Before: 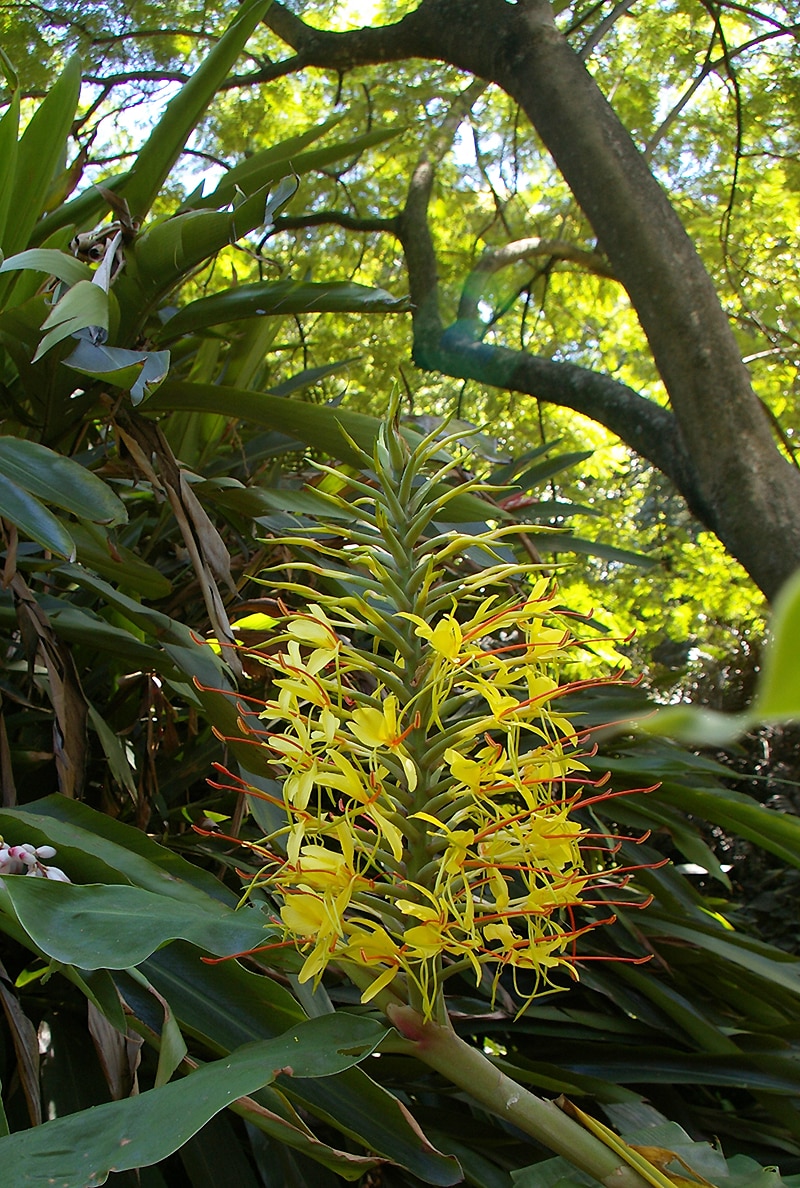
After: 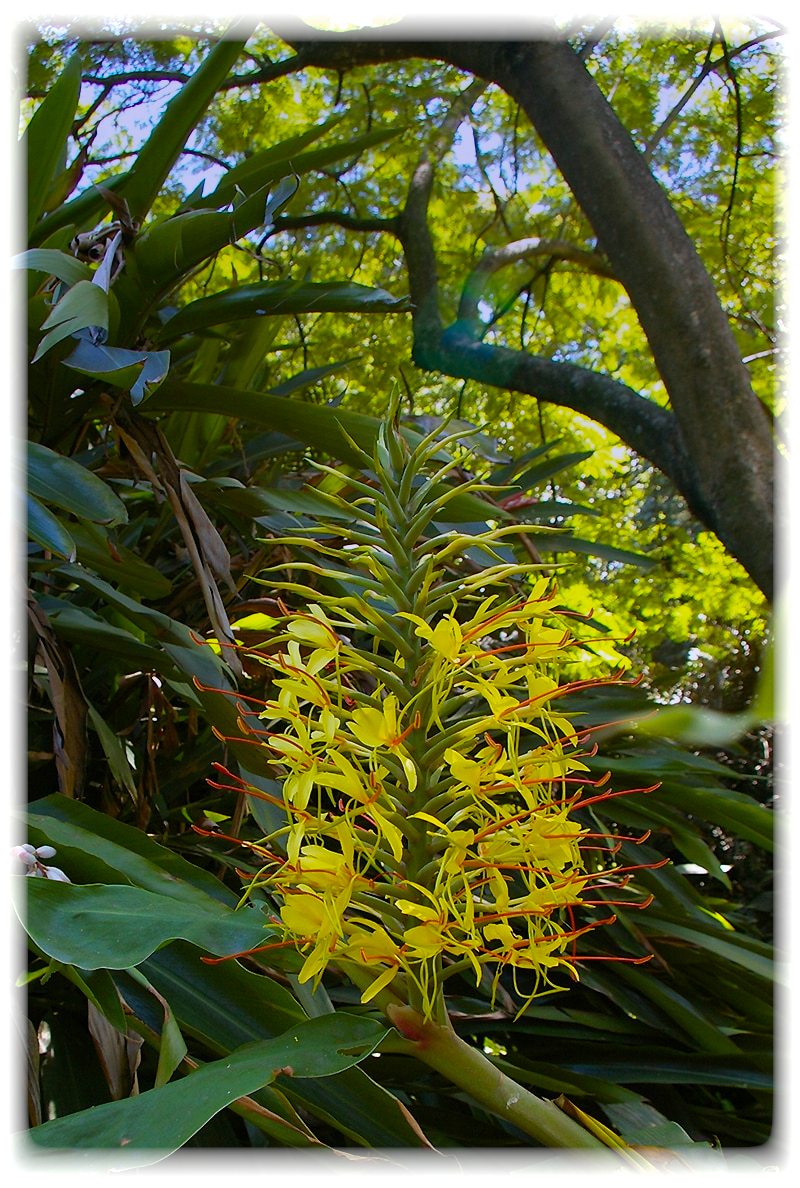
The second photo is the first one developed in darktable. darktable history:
exposure: exposure 0 EV, compensate highlight preservation false
bloom: size 3%, threshold 100%, strength 0%
vignetting: fall-off start 93%, fall-off radius 5%, brightness 1, saturation -0.49, automatic ratio true, width/height ratio 1.332, shape 0.04, unbound false
graduated density: hue 238.83°, saturation 50%
color balance rgb: perceptual saturation grading › global saturation 30%, global vibrance 20%
